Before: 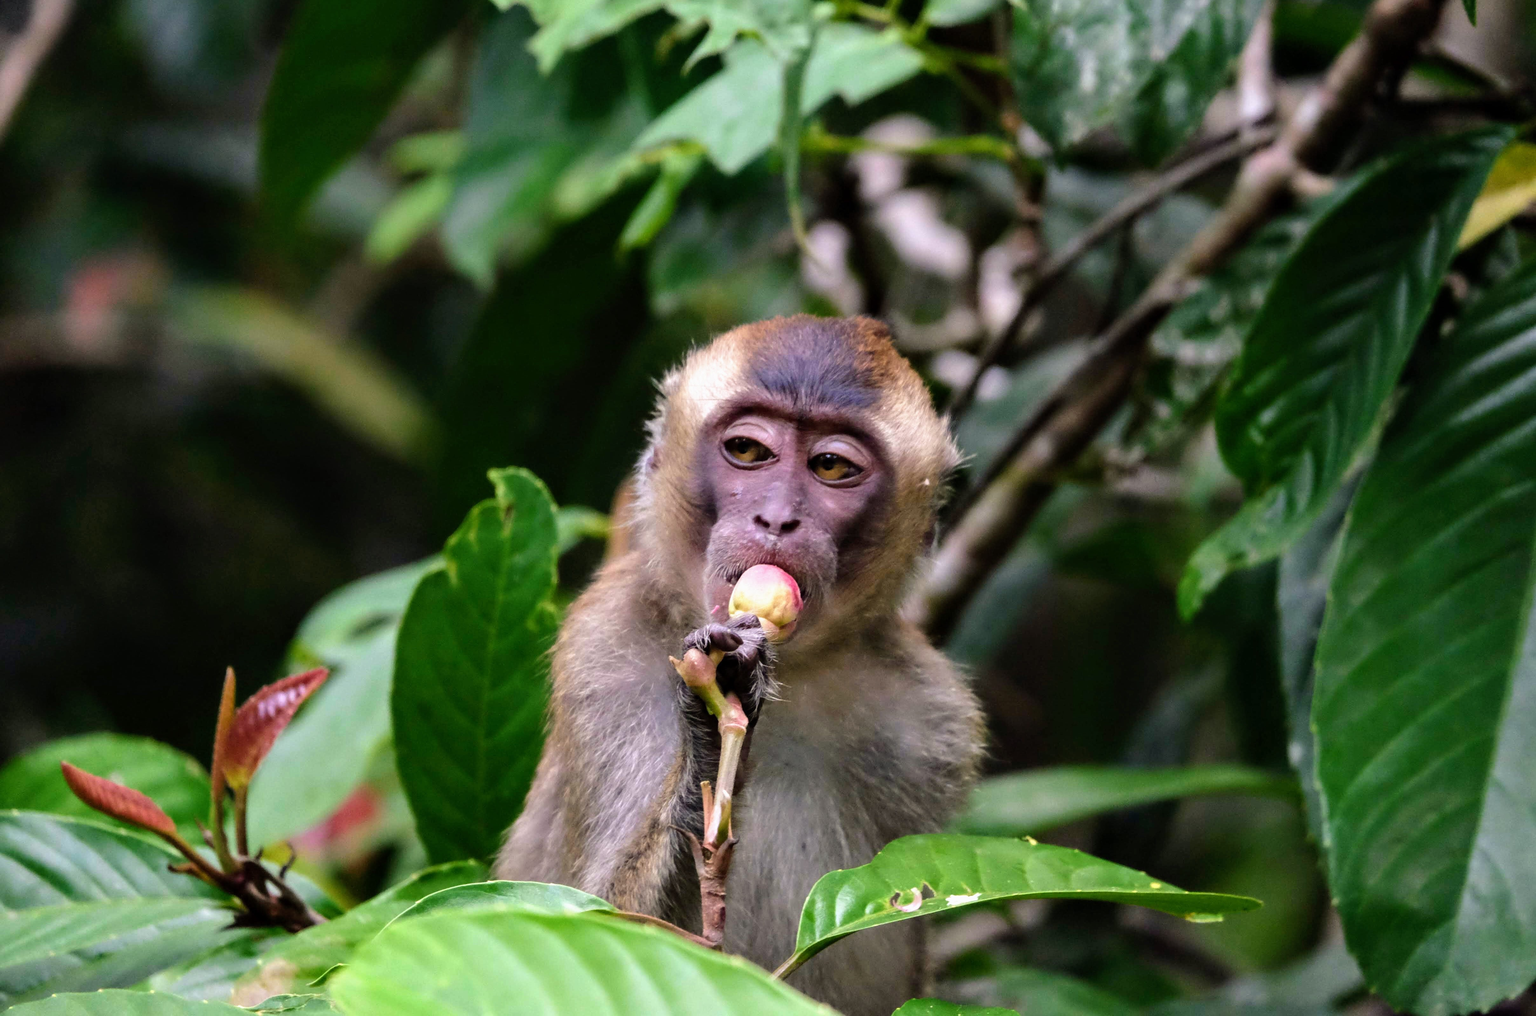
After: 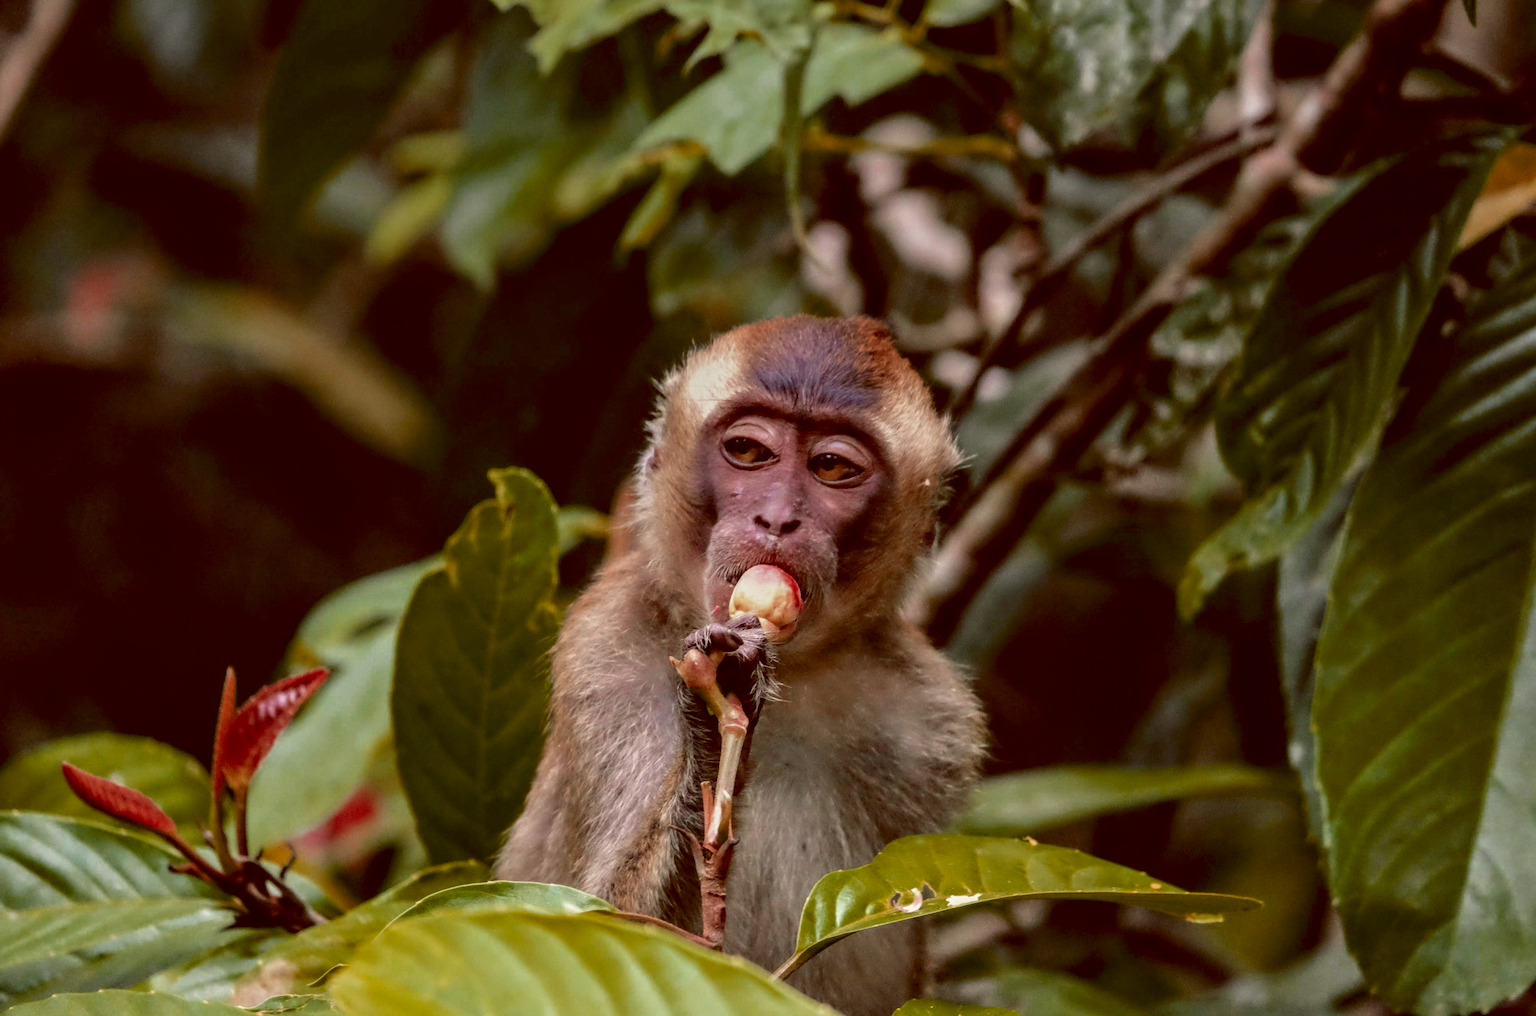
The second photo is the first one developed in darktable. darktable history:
local contrast: detail 130%
color balance: lift [1.001, 1.007, 1, 0.993], gamma [1.023, 1.026, 1.01, 0.974], gain [0.964, 1.059, 1.073, 0.927]
color zones: curves: ch0 [(0, 0.299) (0.25, 0.383) (0.456, 0.352) (0.736, 0.571)]; ch1 [(0, 0.63) (0.151, 0.568) (0.254, 0.416) (0.47, 0.558) (0.732, 0.37) (0.909, 0.492)]; ch2 [(0.004, 0.604) (0.158, 0.443) (0.257, 0.403) (0.761, 0.468)]
graduated density: on, module defaults
